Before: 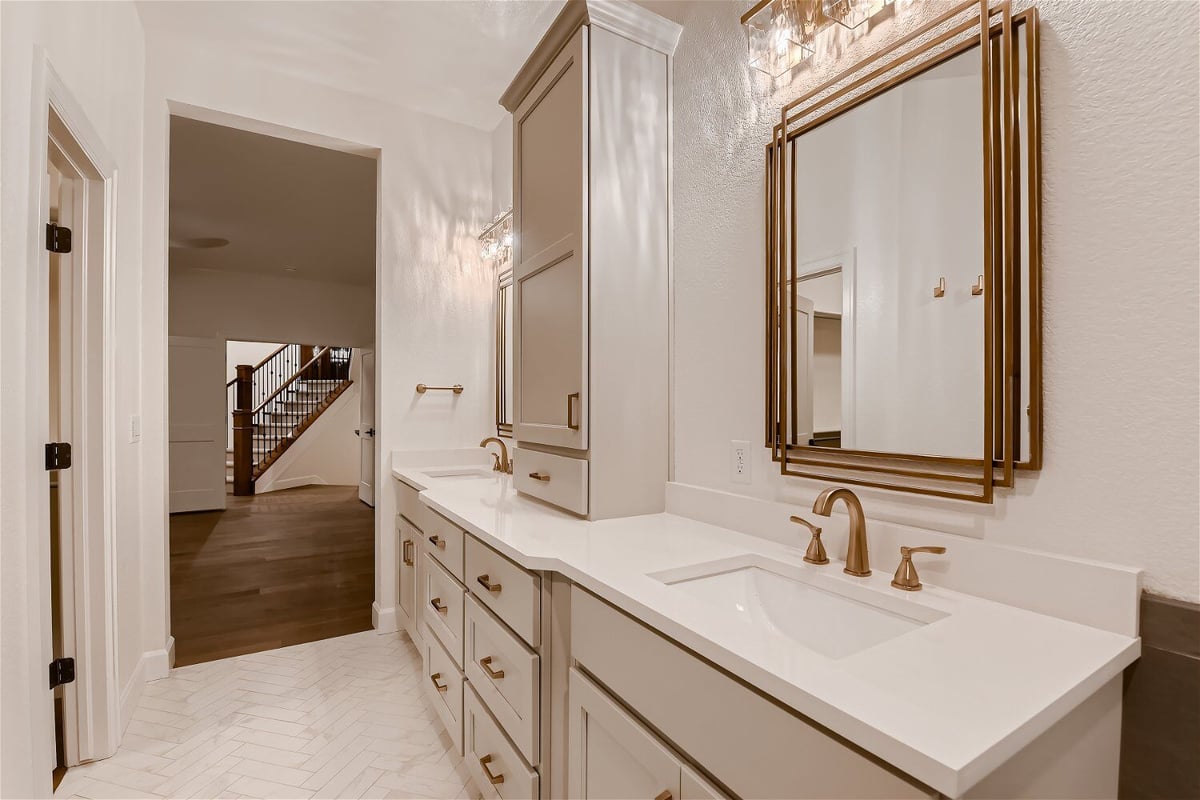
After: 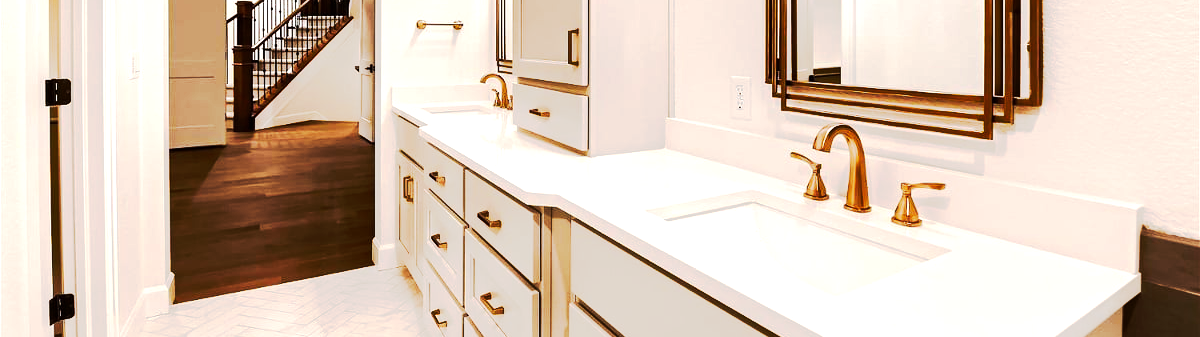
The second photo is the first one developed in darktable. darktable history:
tone curve: curves: ch0 [(0, 0) (0.003, 0.002) (0.011, 0.002) (0.025, 0.002) (0.044, 0.007) (0.069, 0.014) (0.1, 0.026) (0.136, 0.04) (0.177, 0.061) (0.224, 0.1) (0.277, 0.151) (0.335, 0.198) (0.399, 0.272) (0.468, 0.387) (0.543, 0.553) (0.623, 0.716) (0.709, 0.8) (0.801, 0.855) (0.898, 0.897) (1, 1)], preserve colors none
exposure: black level correction 0, exposure 0.891 EV, compensate highlight preservation false
crop: top 45.594%, bottom 12.251%
